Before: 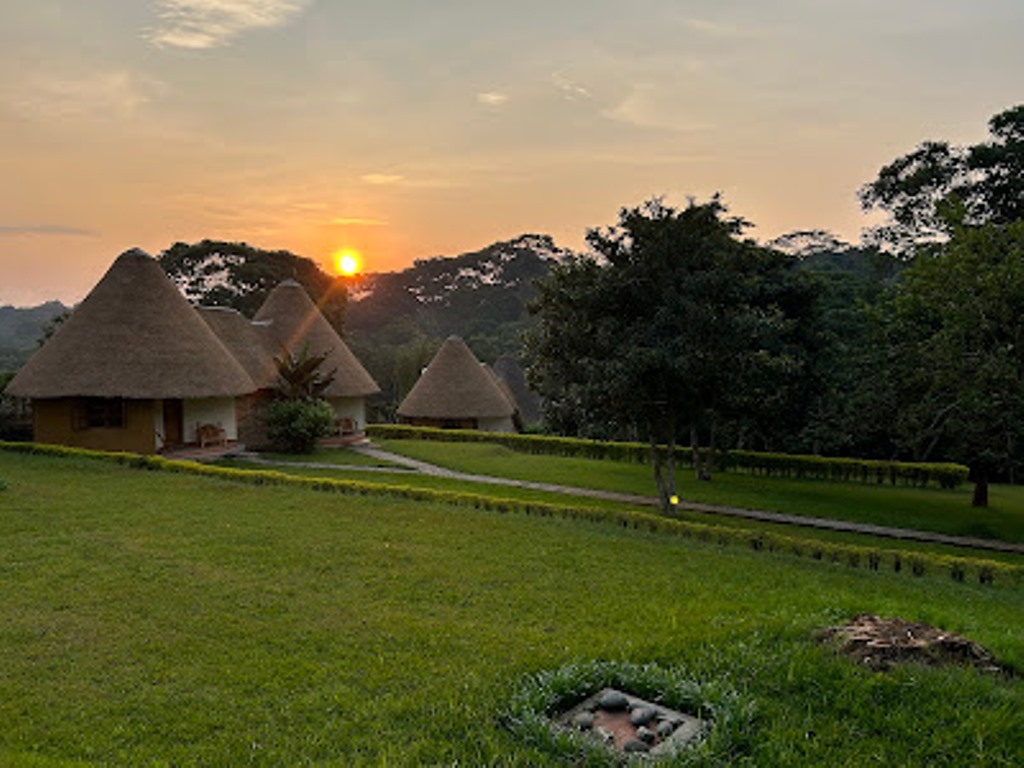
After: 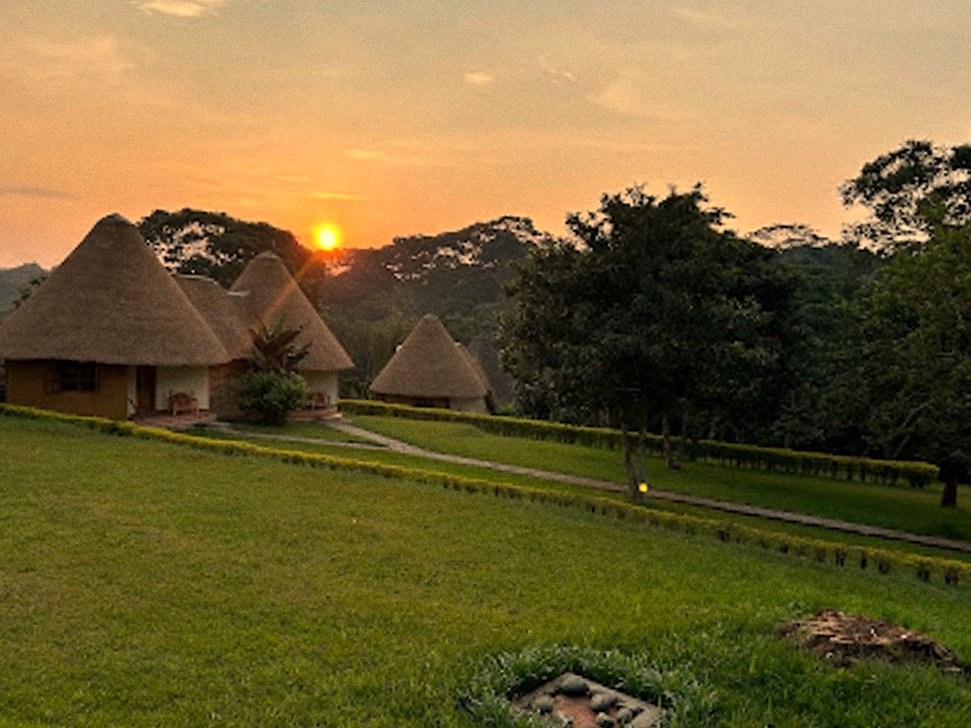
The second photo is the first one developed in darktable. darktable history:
tone equalizer: on, module defaults
crop and rotate: angle -2.38°
grain: coarseness 0.09 ISO
white balance: red 1.123, blue 0.83
